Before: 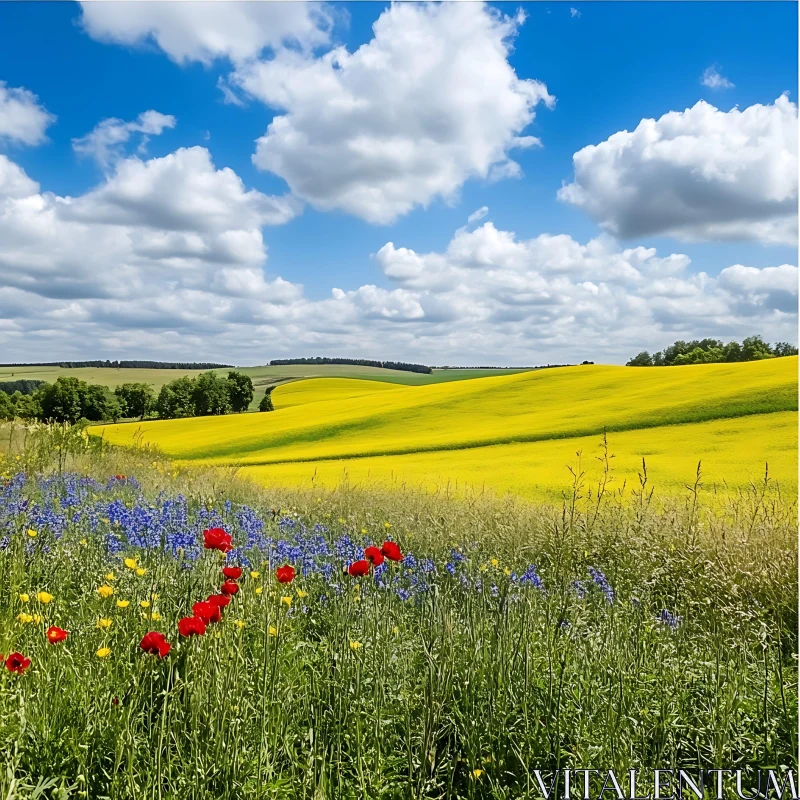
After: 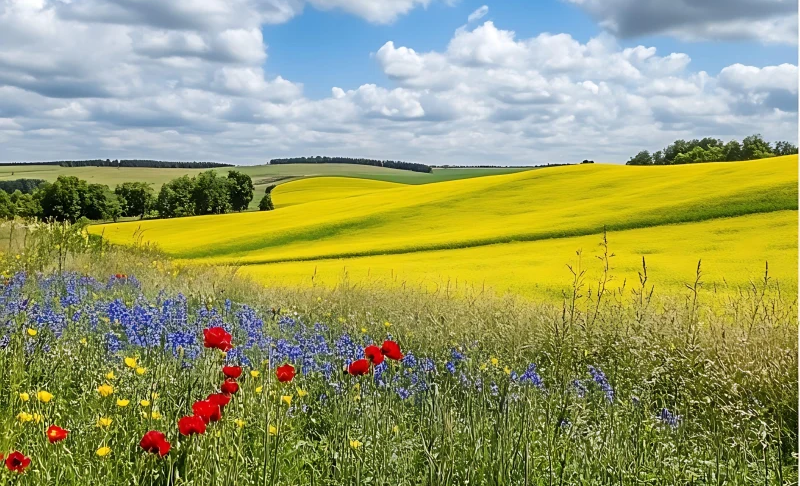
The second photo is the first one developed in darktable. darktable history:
crop and rotate: top 25.165%, bottom 14.006%
